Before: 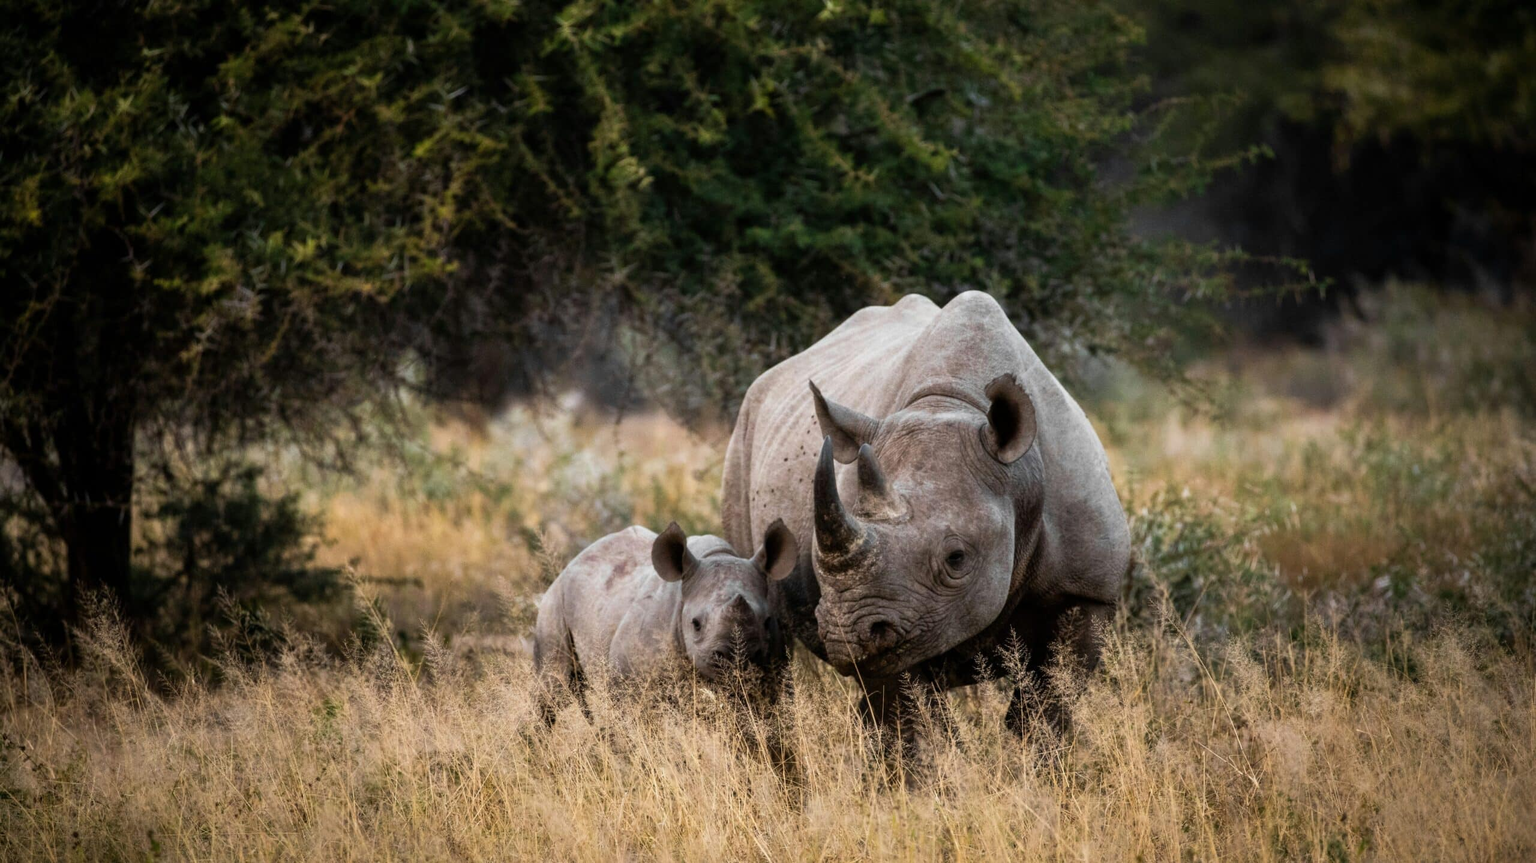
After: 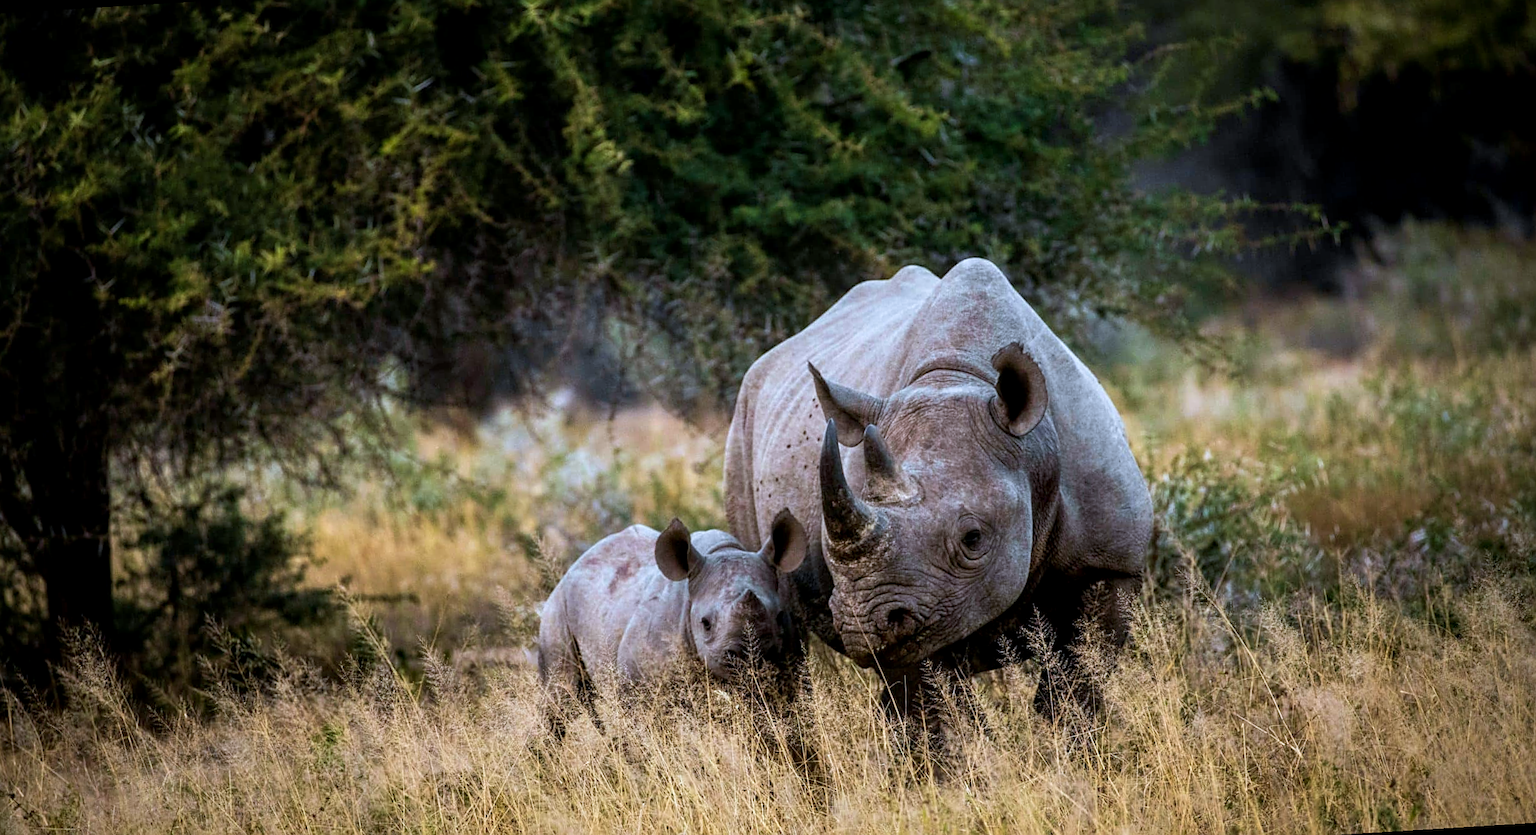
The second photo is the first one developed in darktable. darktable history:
sharpen: on, module defaults
velvia: on, module defaults
rotate and perspective: rotation -3.52°, crop left 0.036, crop right 0.964, crop top 0.081, crop bottom 0.919
contrast brightness saturation: contrast 0.04, saturation 0.16
white balance: red 0.931, blue 1.11
local contrast: on, module defaults
